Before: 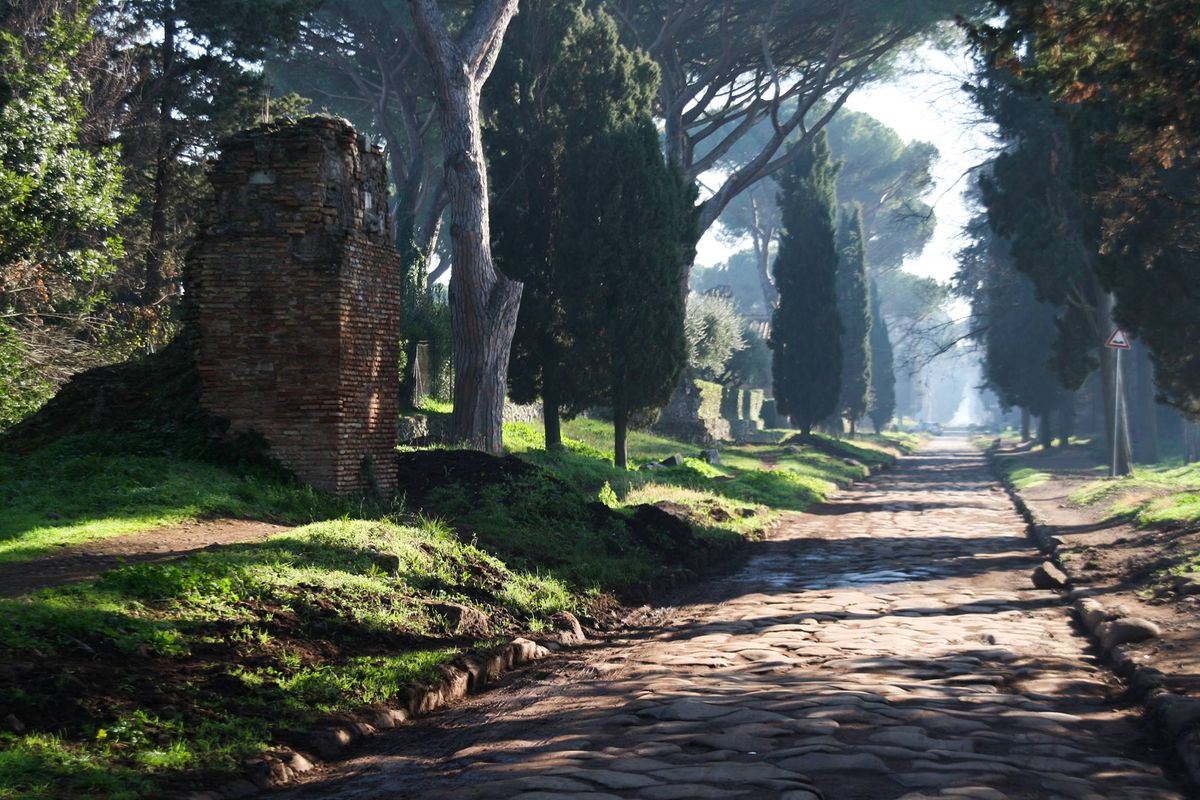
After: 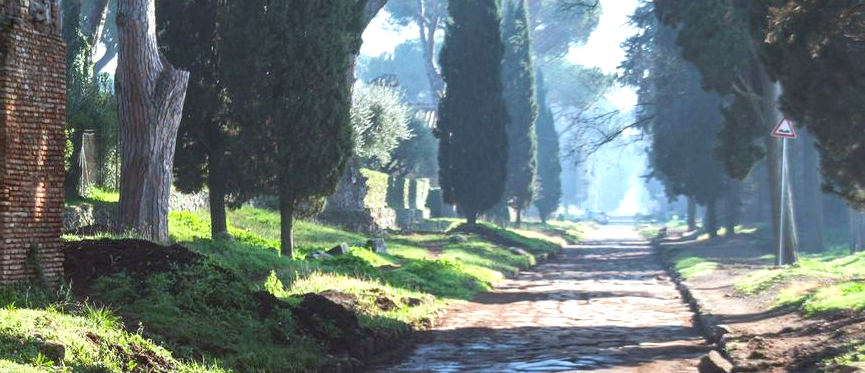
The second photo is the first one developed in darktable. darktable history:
crop and rotate: left 27.871%, top 26.614%, bottom 26.74%
local contrast: on, module defaults
color correction: highlights a* -3.67, highlights b* -6.61, shadows a* 3.06, shadows b* 5.42
exposure: exposure 0.611 EV, compensate highlight preservation false
contrast brightness saturation: contrast -0.091, brightness 0.05, saturation 0.084
